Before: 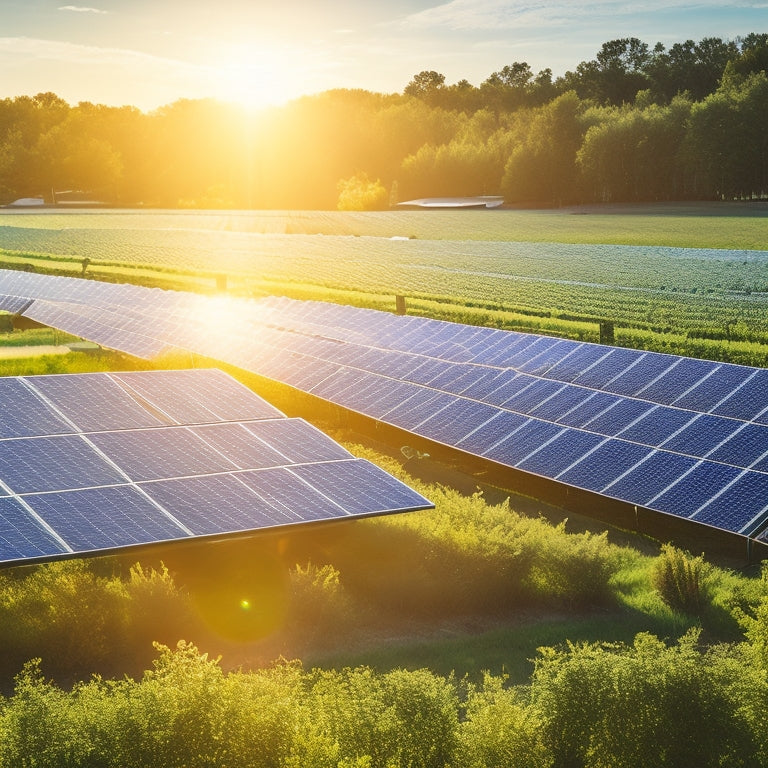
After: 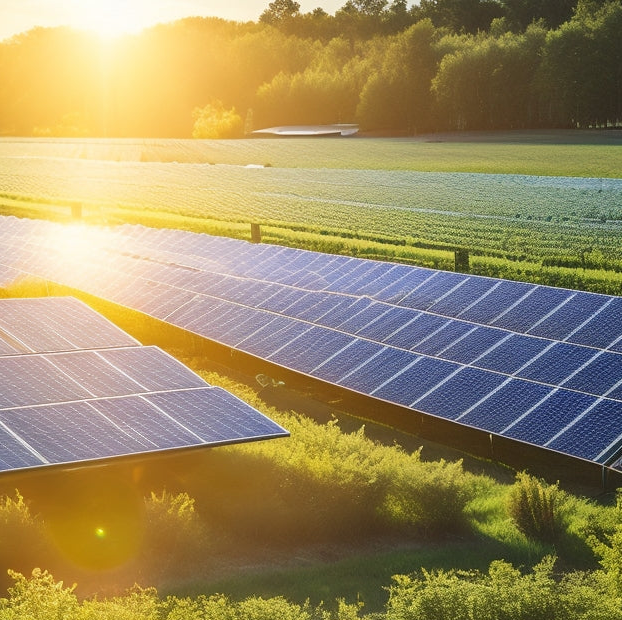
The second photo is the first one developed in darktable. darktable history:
crop: left 18.995%, top 9.491%, right 0%, bottom 9.678%
